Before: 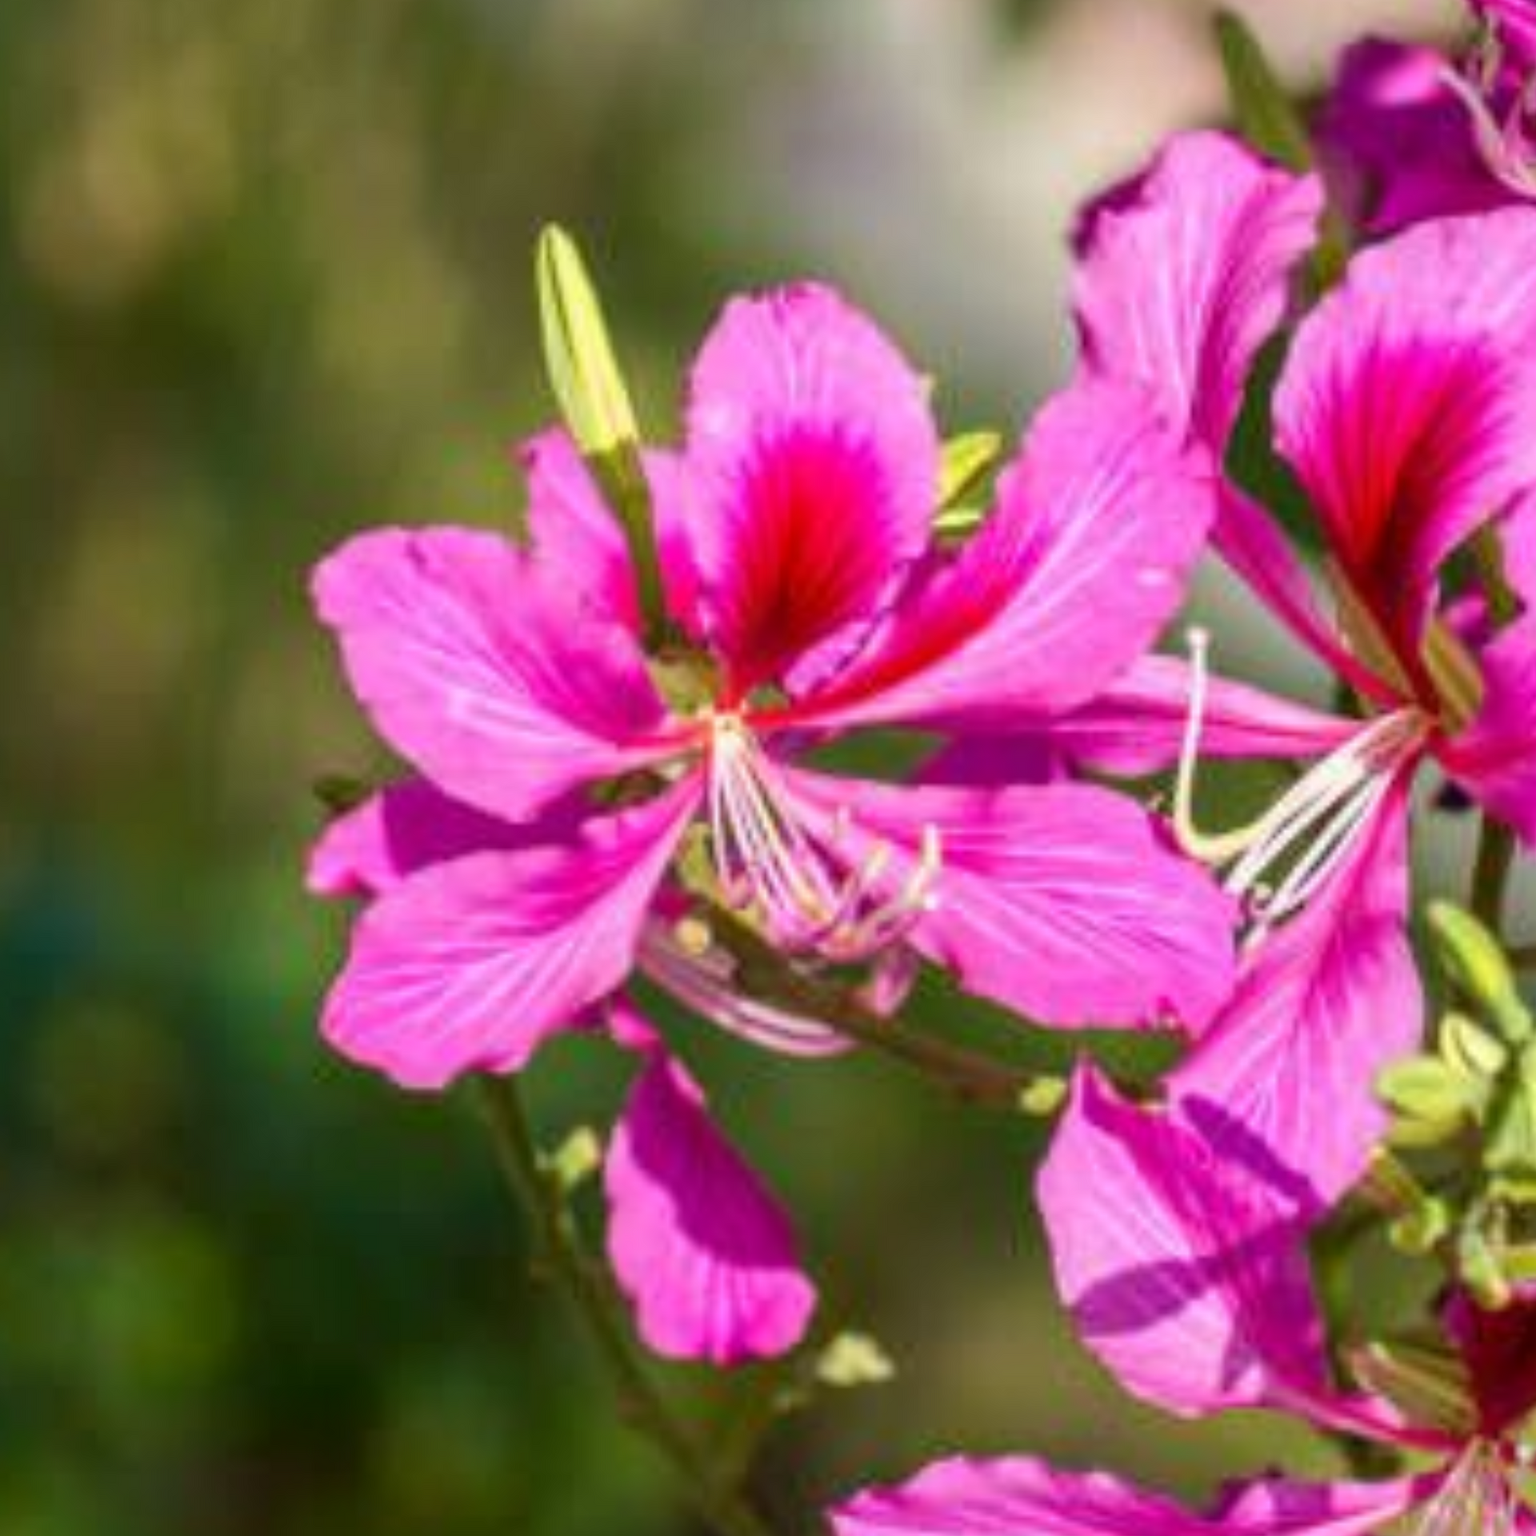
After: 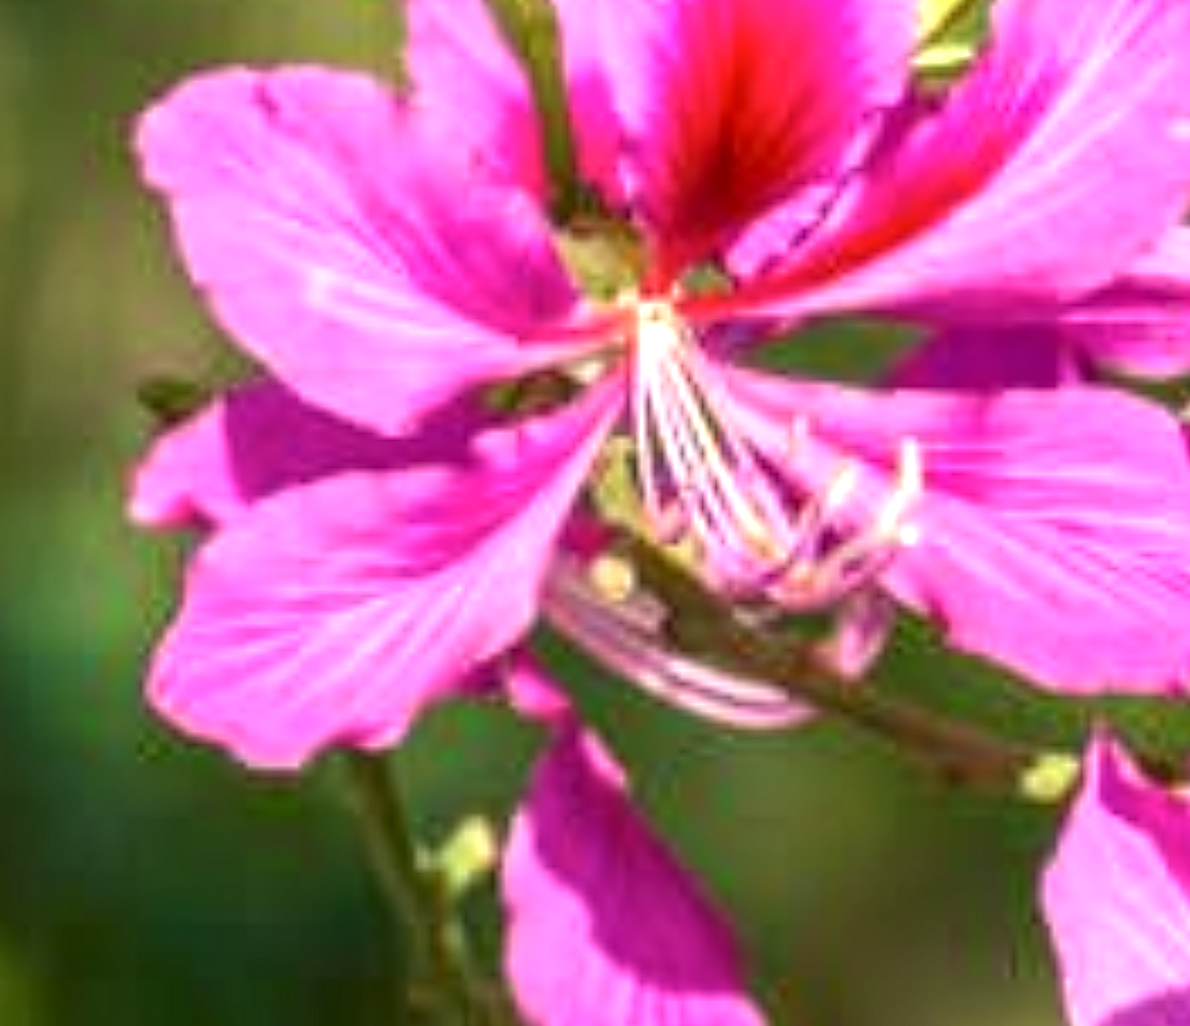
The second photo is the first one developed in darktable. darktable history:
crop: left 13.24%, top 30.834%, right 24.771%, bottom 15.721%
contrast brightness saturation: saturation -0.063
exposure: black level correction 0.001, exposure 0.5 EV, compensate highlight preservation false
sharpen: on, module defaults
local contrast: on, module defaults
